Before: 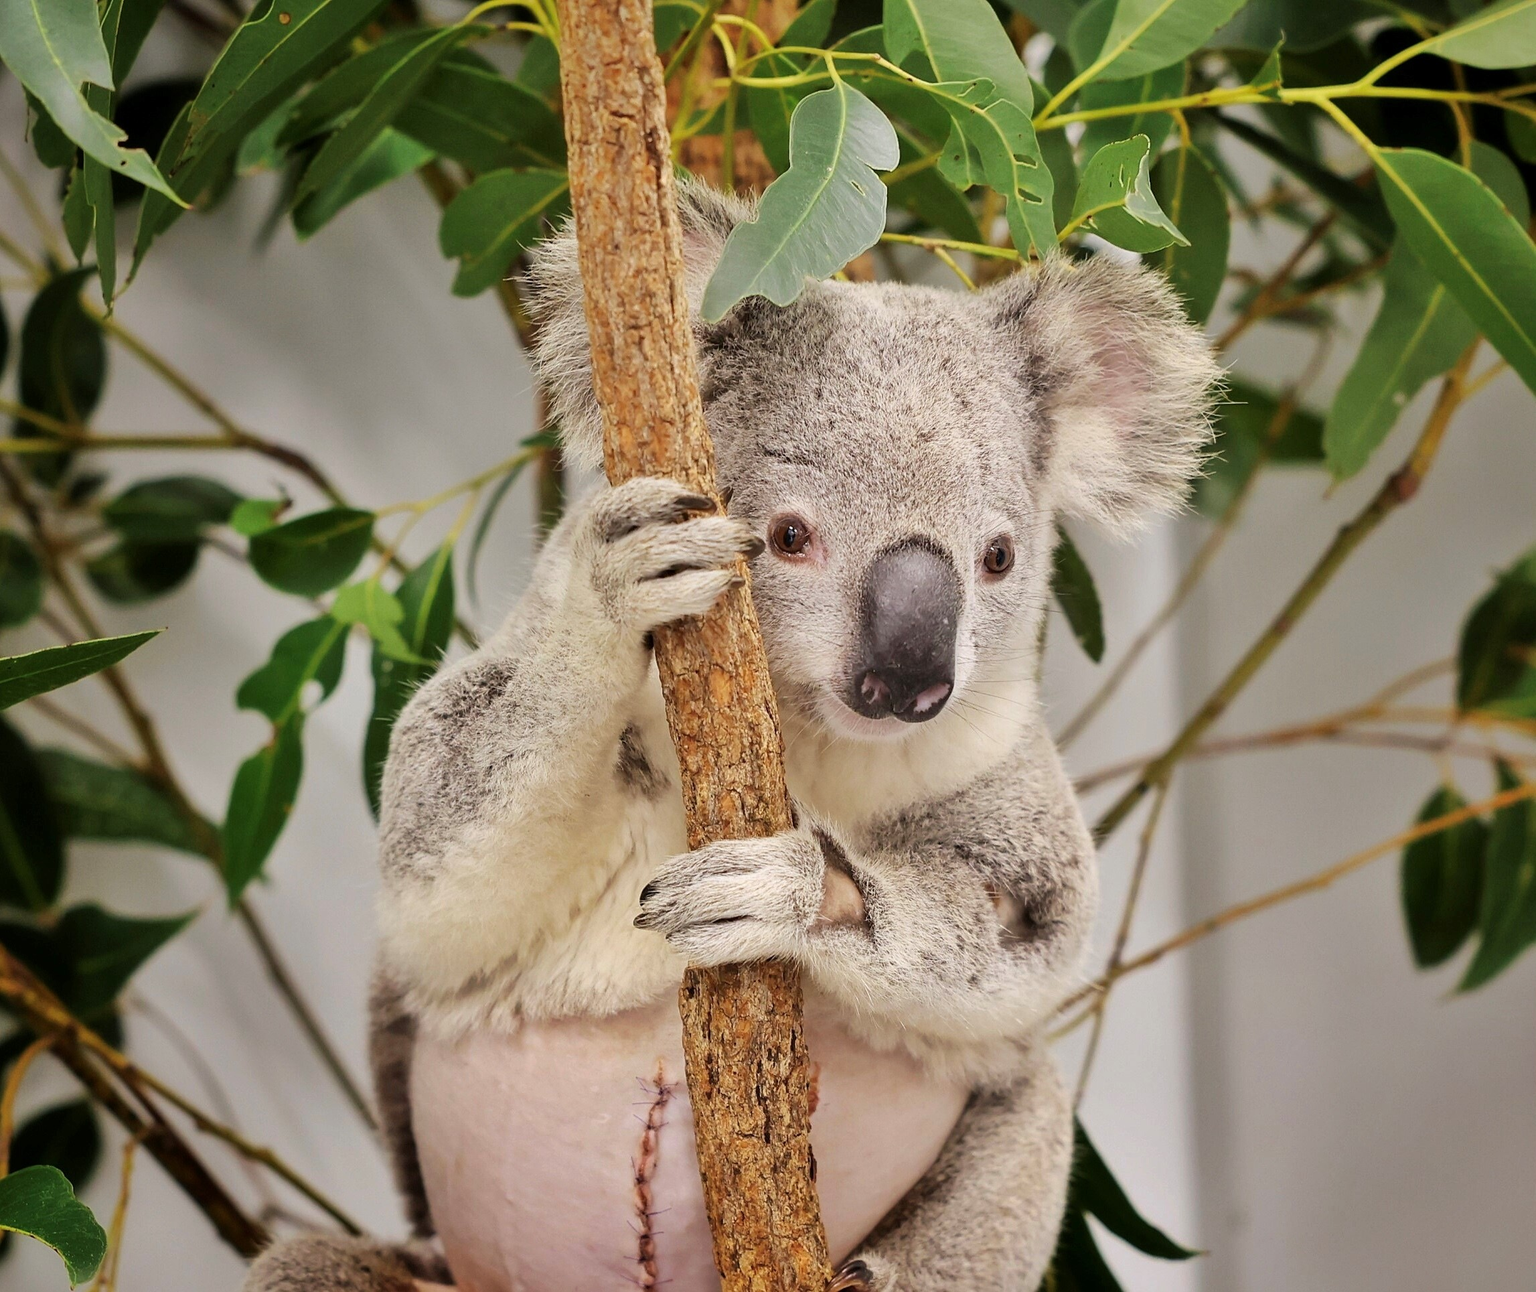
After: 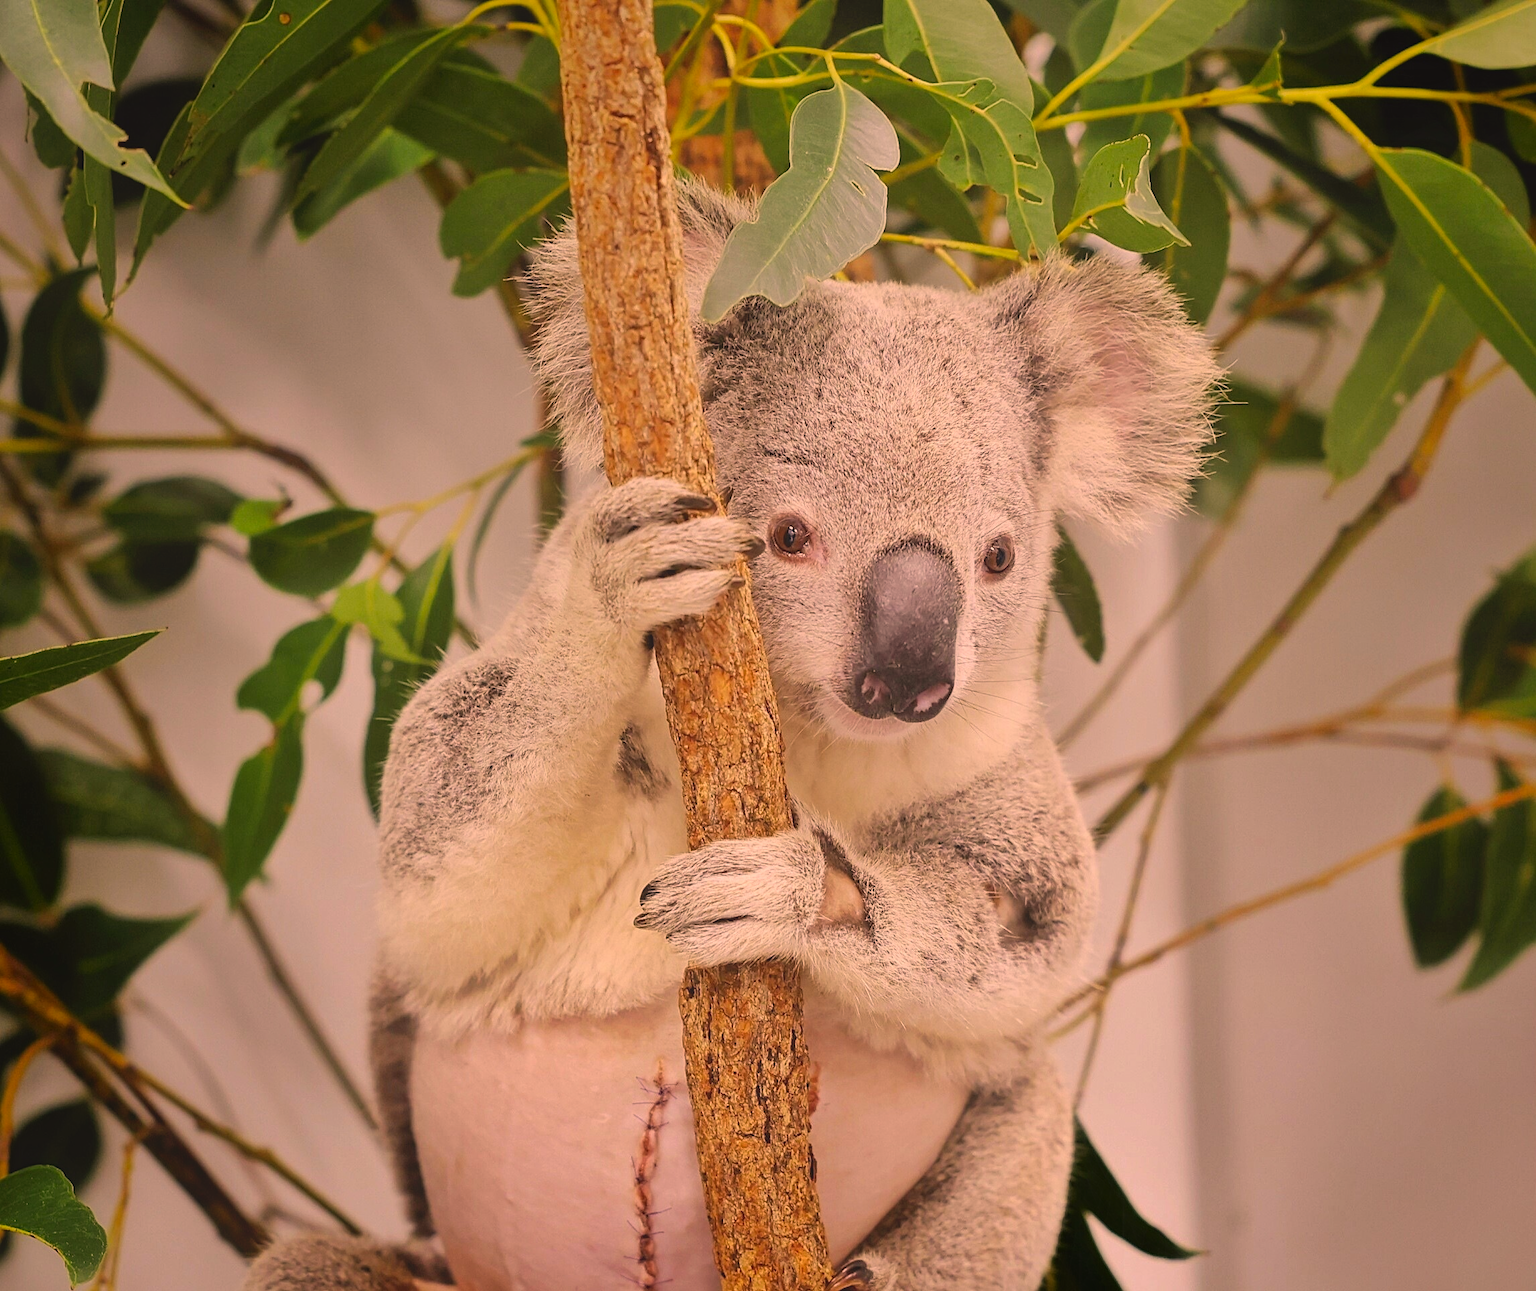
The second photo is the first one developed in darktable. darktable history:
contrast equalizer: y [[0.439, 0.44, 0.442, 0.457, 0.493, 0.498], [0.5 ×6], [0.5 ×6], [0 ×6], [0 ×6]]
color correction: highlights a* 21.5, highlights b* 19.77
